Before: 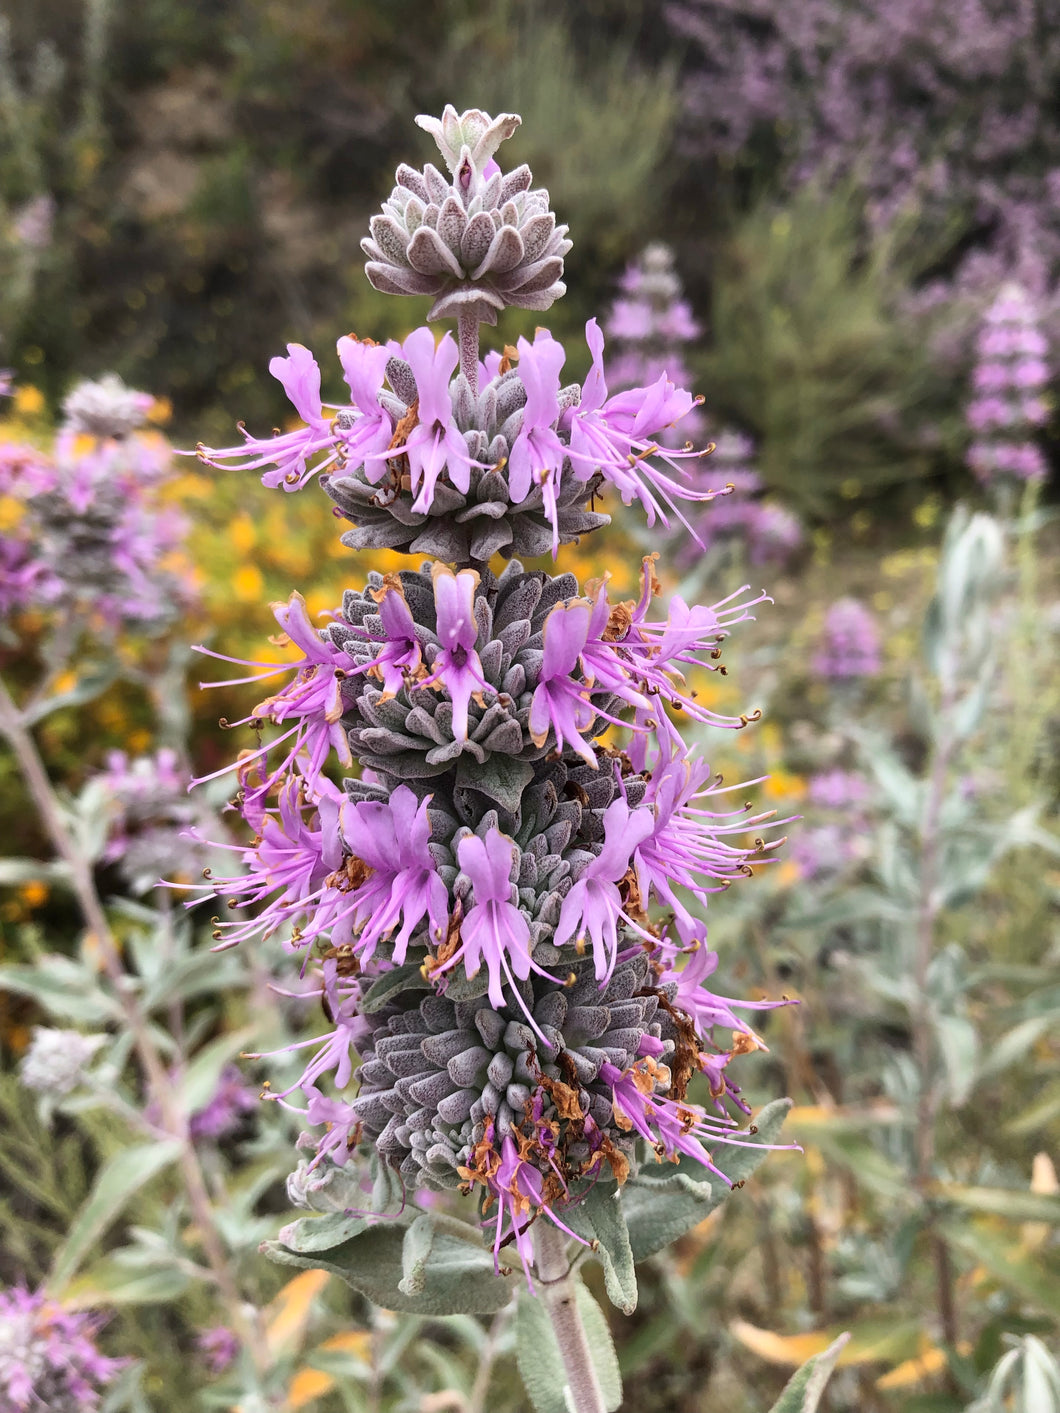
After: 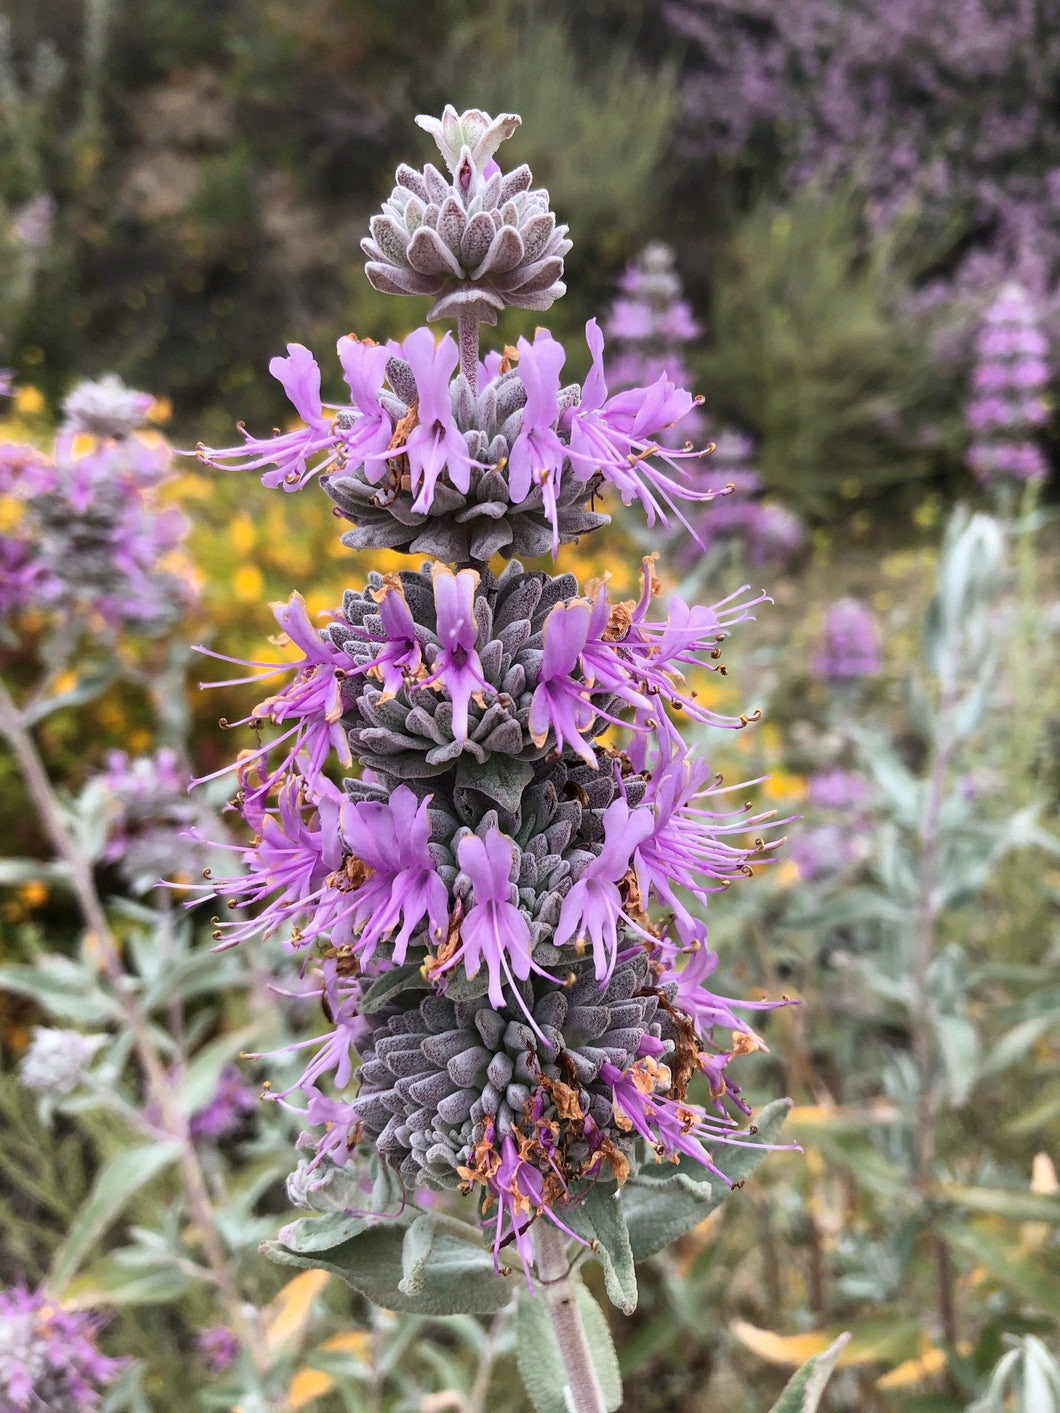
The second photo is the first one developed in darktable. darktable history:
white balance: red 0.98, blue 1.034
color zones: curves: ch0 [(0, 0.465) (0.092, 0.596) (0.289, 0.464) (0.429, 0.453) (0.571, 0.464) (0.714, 0.455) (0.857, 0.462) (1, 0.465)]
tone equalizer: on, module defaults
